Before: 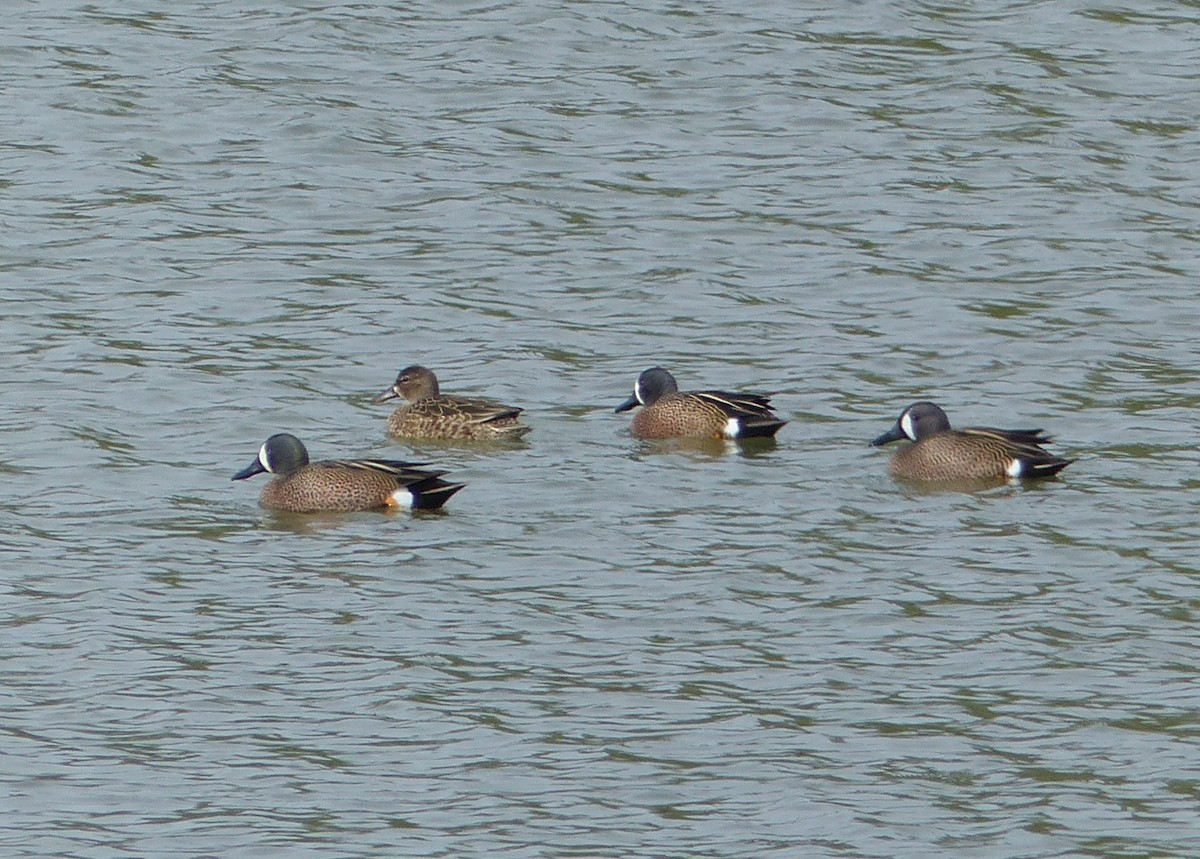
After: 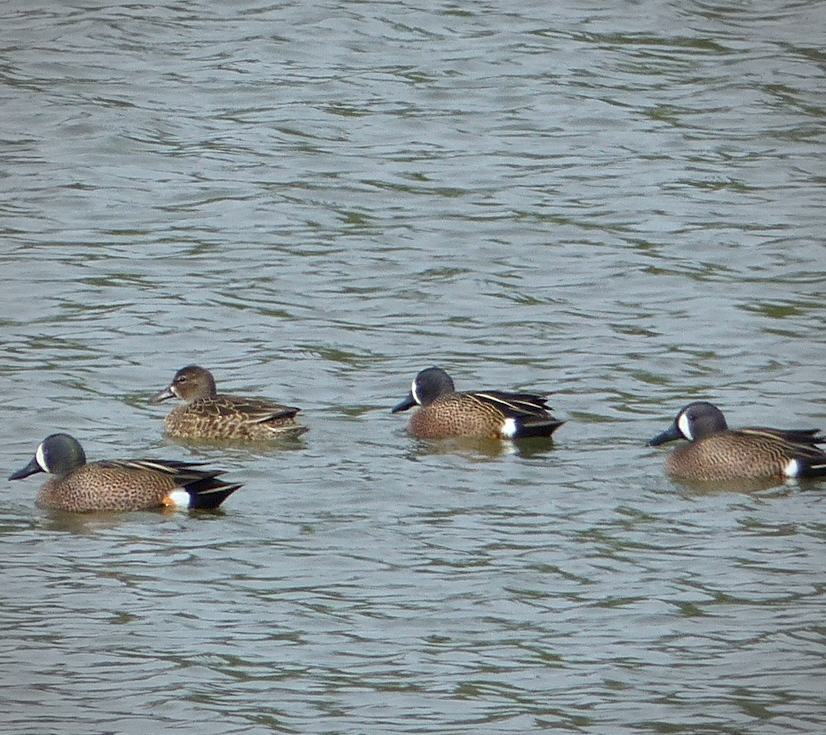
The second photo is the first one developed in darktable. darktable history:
vignetting: brightness -0.337
crop: left 18.614%, right 12.39%, bottom 14.329%
local contrast: mode bilateral grid, contrast 19, coarseness 51, detail 120%, midtone range 0.2
exposure: black level correction 0.001, exposure 0.142 EV, compensate highlight preservation false
